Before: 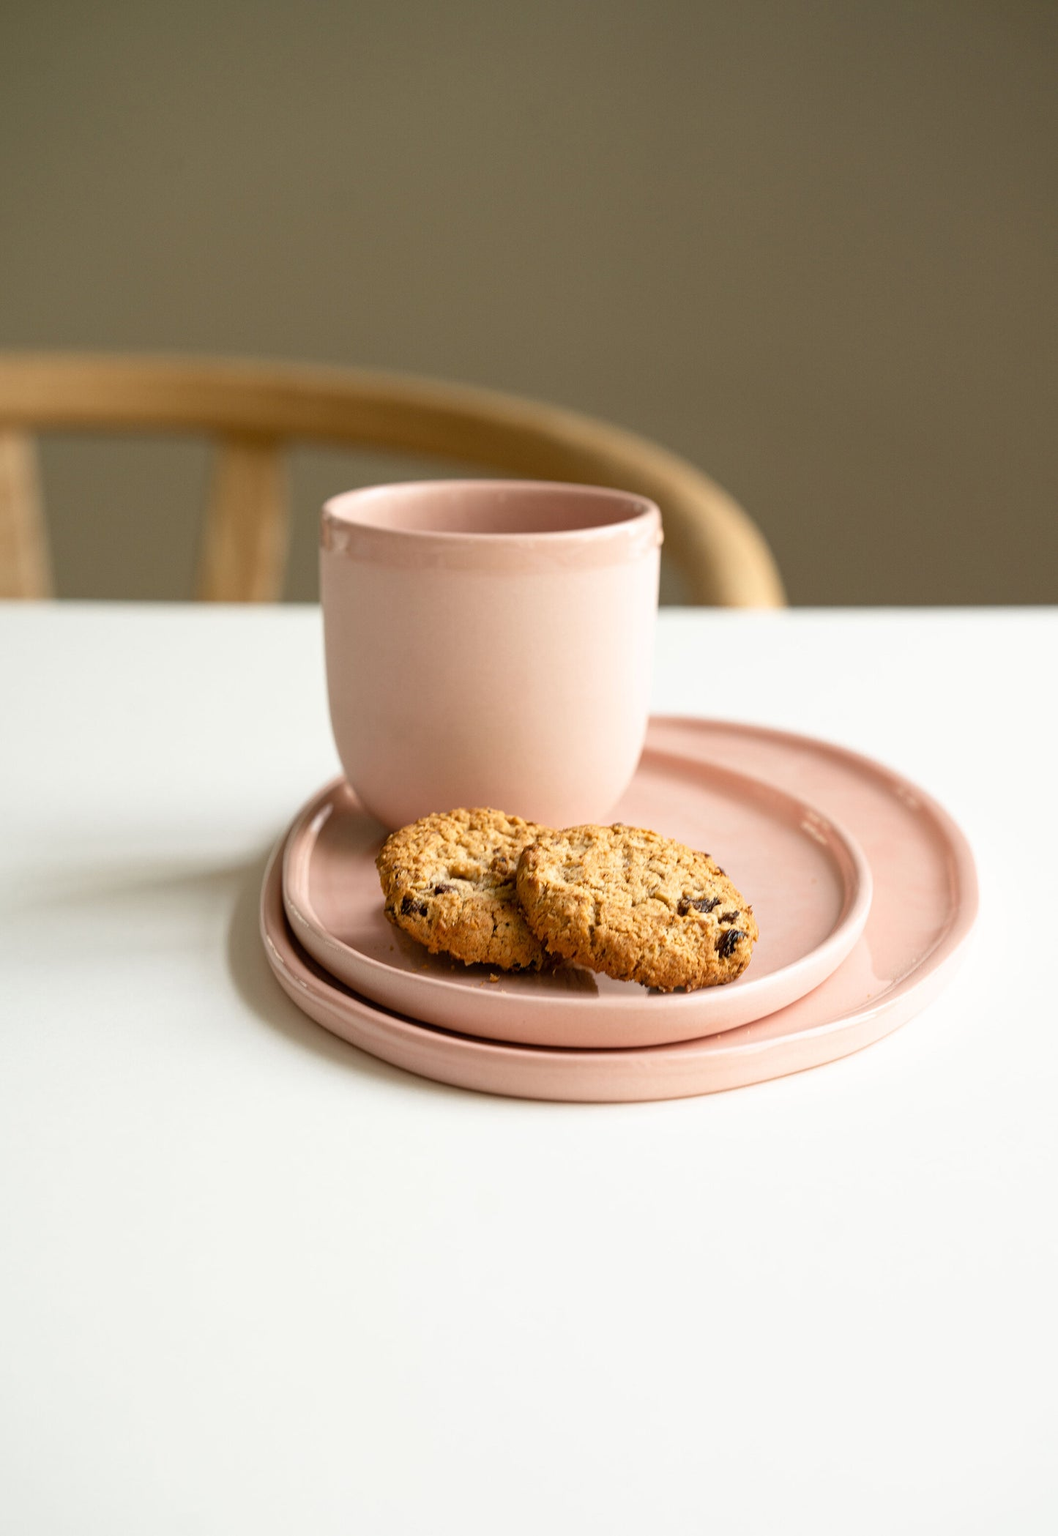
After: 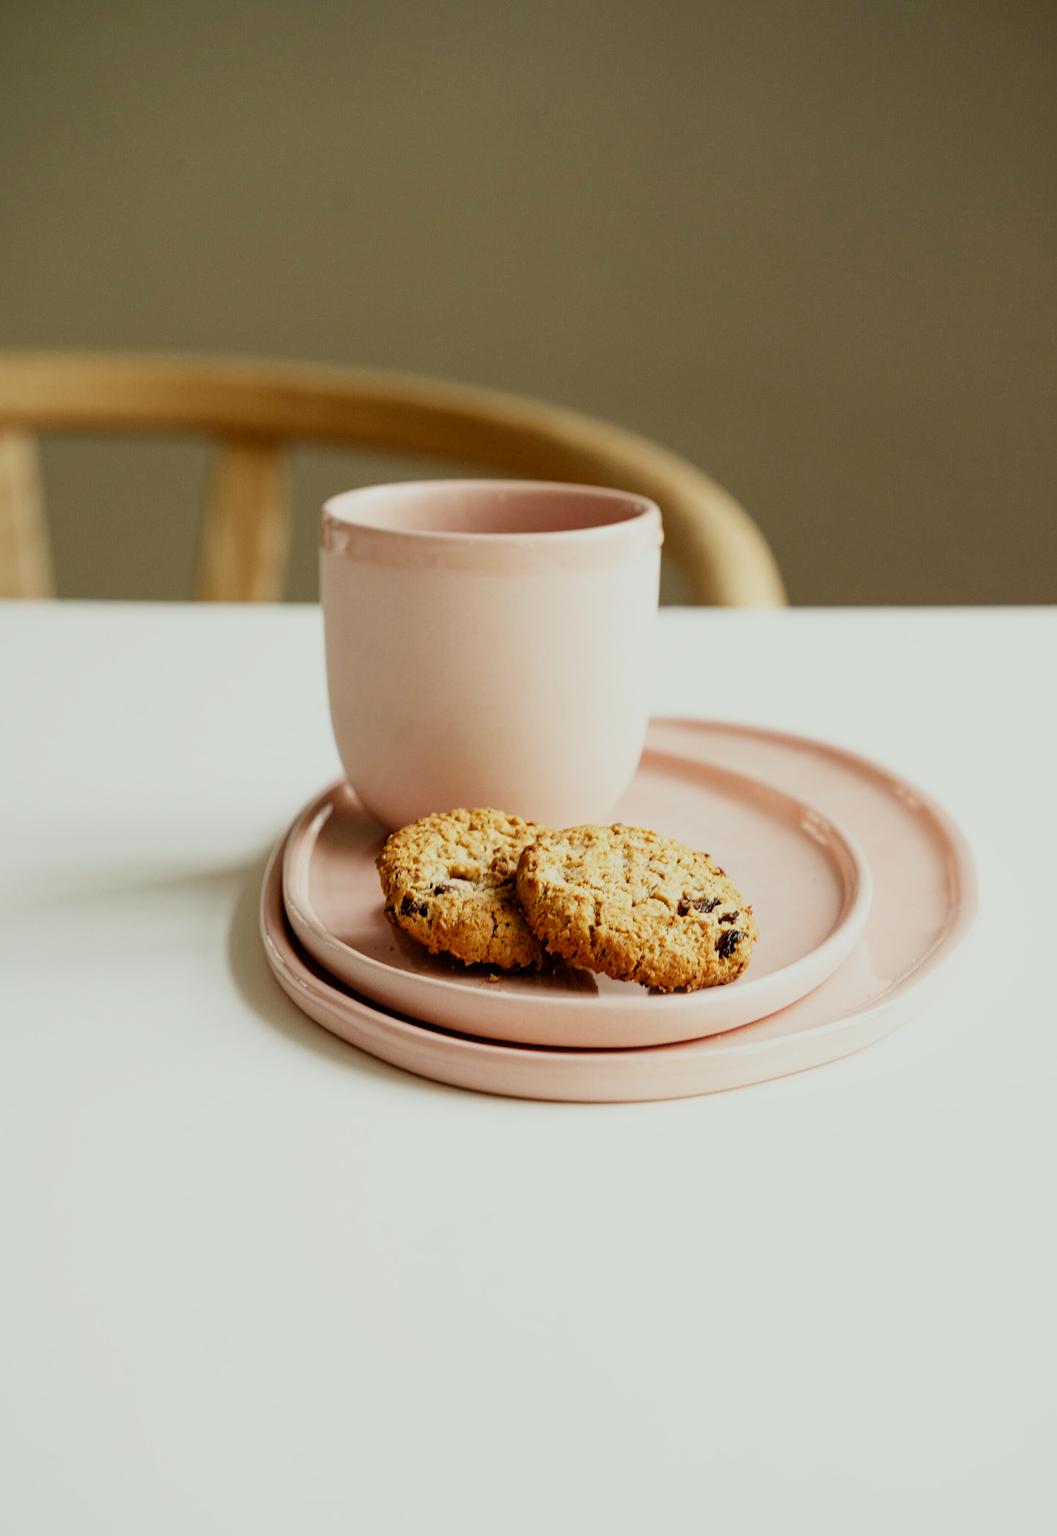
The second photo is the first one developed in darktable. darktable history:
sigmoid: skew -0.2, preserve hue 0%, red attenuation 0.1, red rotation 0.035, green attenuation 0.1, green rotation -0.017, blue attenuation 0.15, blue rotation -0.052, base primaries Rec2020
color correction: highlights a* -2.68, highlights b* 2.57
